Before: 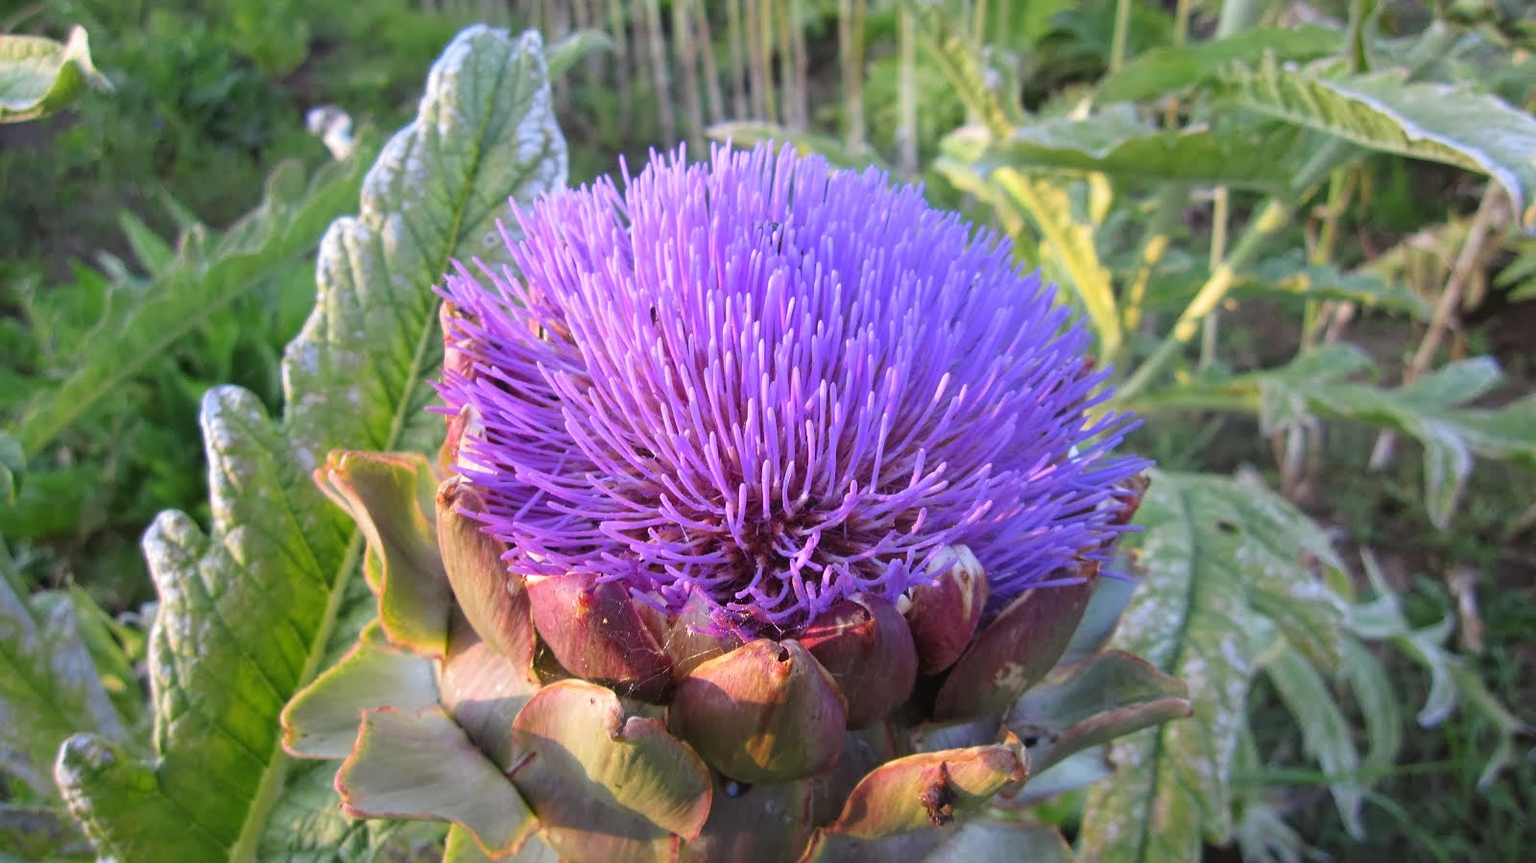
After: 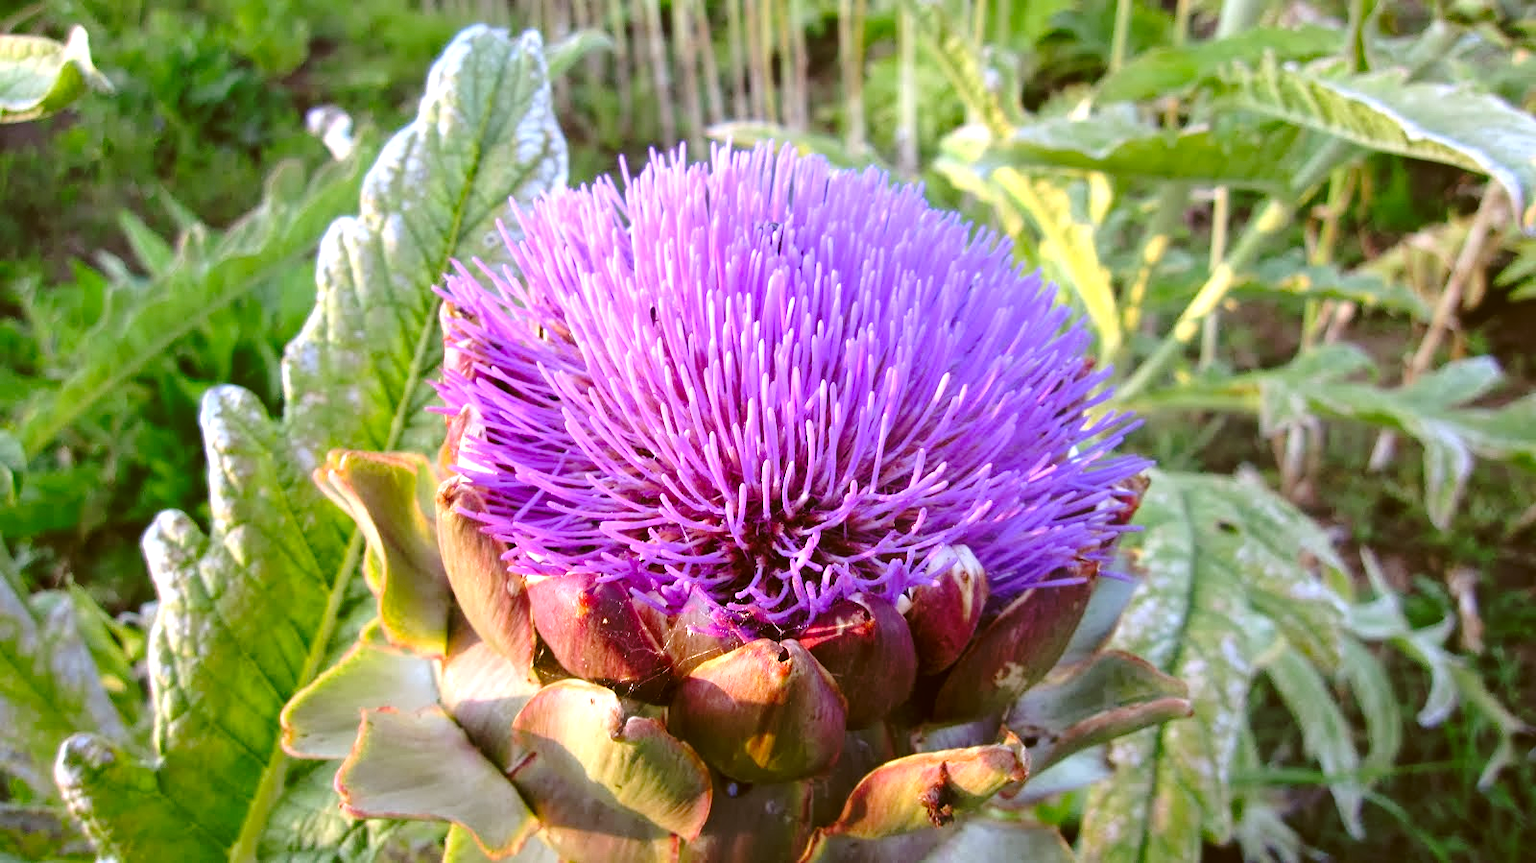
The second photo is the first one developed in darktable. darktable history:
color correction: highlights a* -0.335, highlights b* 0.164, shadows a* 4.31, shadows b* 20.17
exposure: exposure 0.632 EV, compensate exposure bias true, compensate highlight preservation false
base curve: curves: ch0 [(0, 0) (0.073, 0.04) (0.157, 0.139) (0.492, 0.492) (0.758, 0.758) (1, 1)], preserve colors none
